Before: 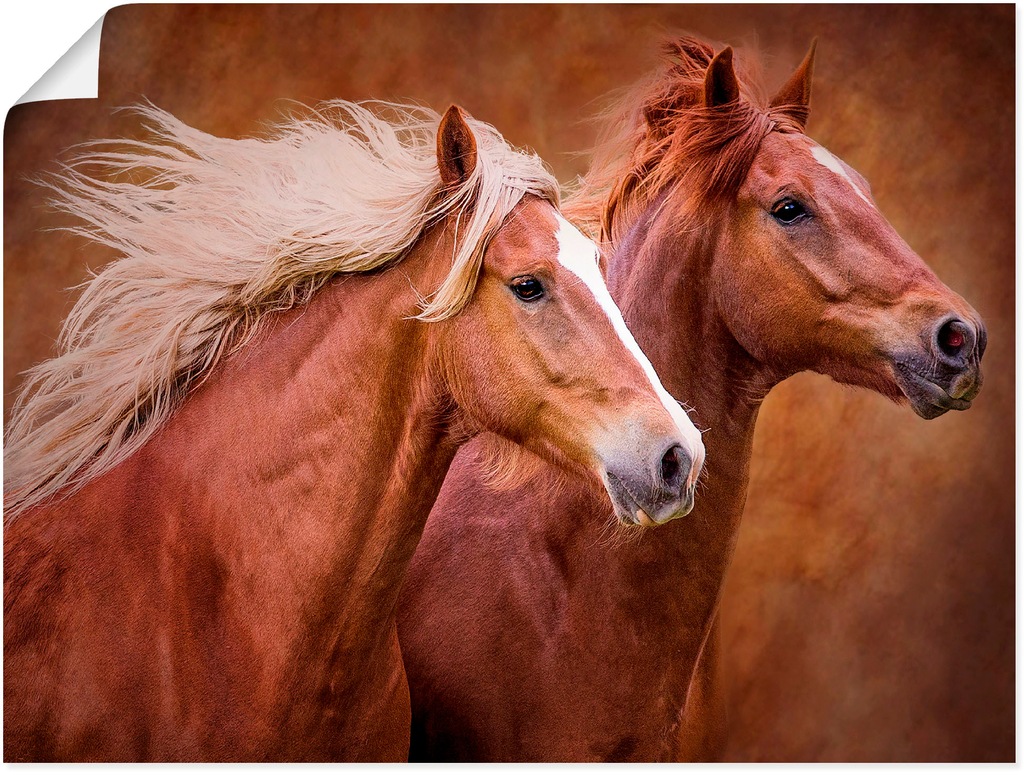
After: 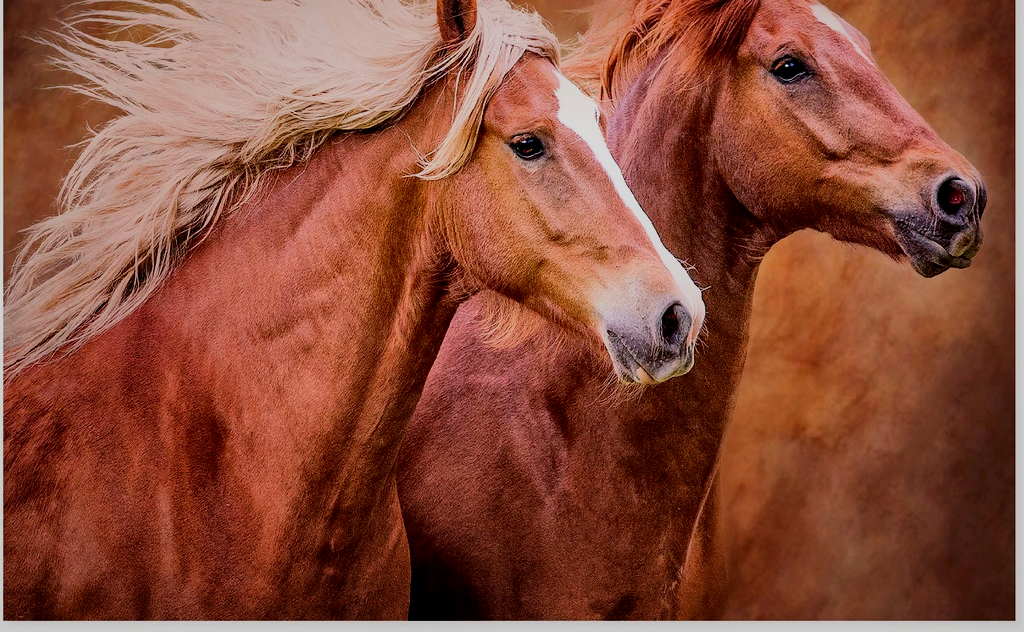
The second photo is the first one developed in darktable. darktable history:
crop and rotate: top 18.374%
local contrast: mode bilateral grid, contrast 20, coarseness 49, detail 150%, midtone range 0.2
filmic rgb: black relative exposure -7.11 EV, white relative exposure 5.36 EV, hardness 3.03, preserve chrominance max RGB, color science v6 (2022), contrast in shadows safe, contrast in highlights safe
